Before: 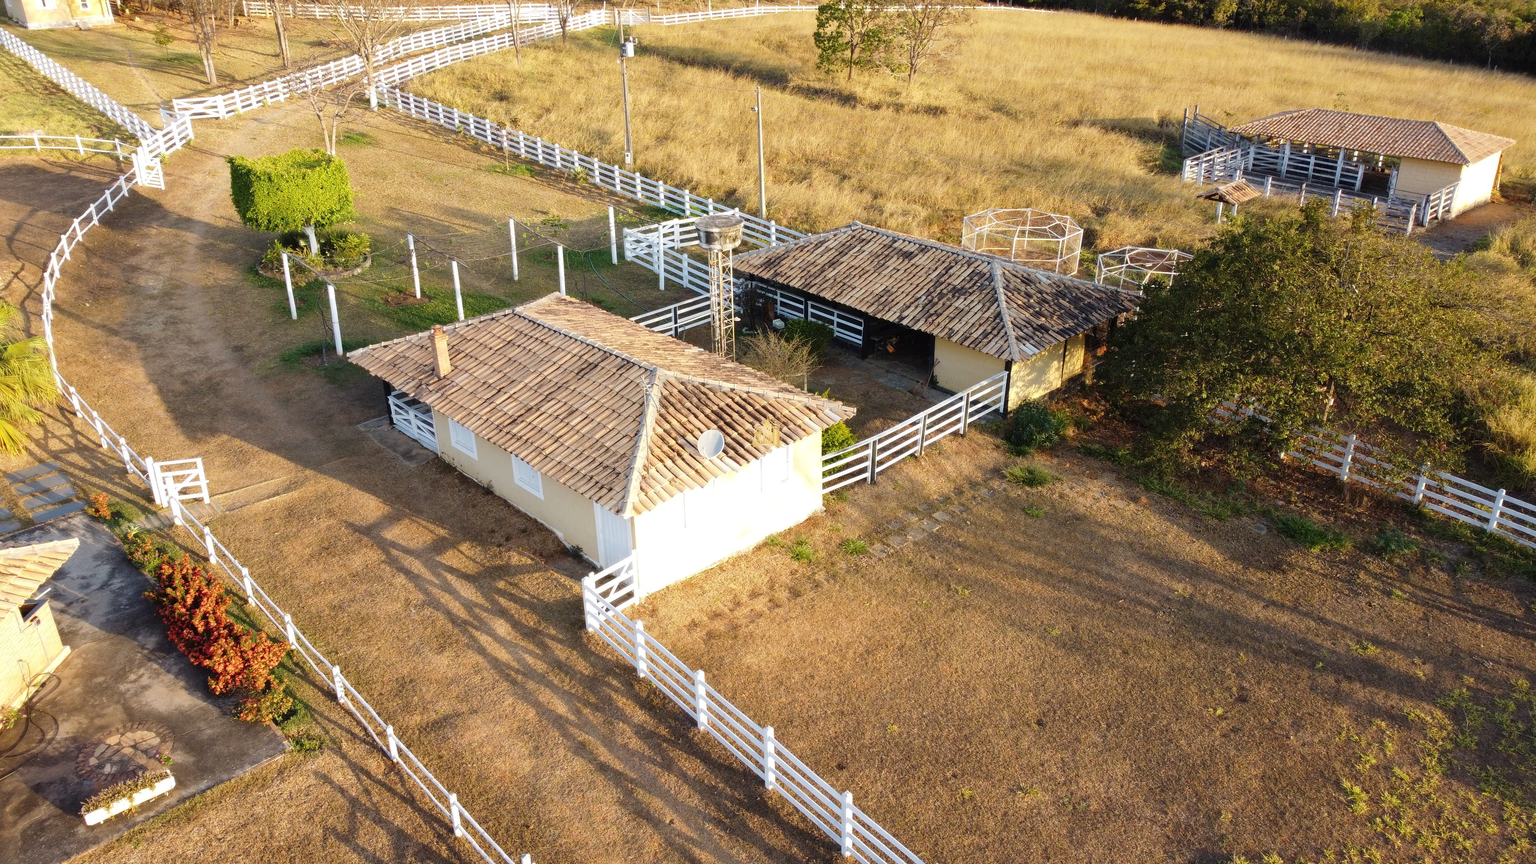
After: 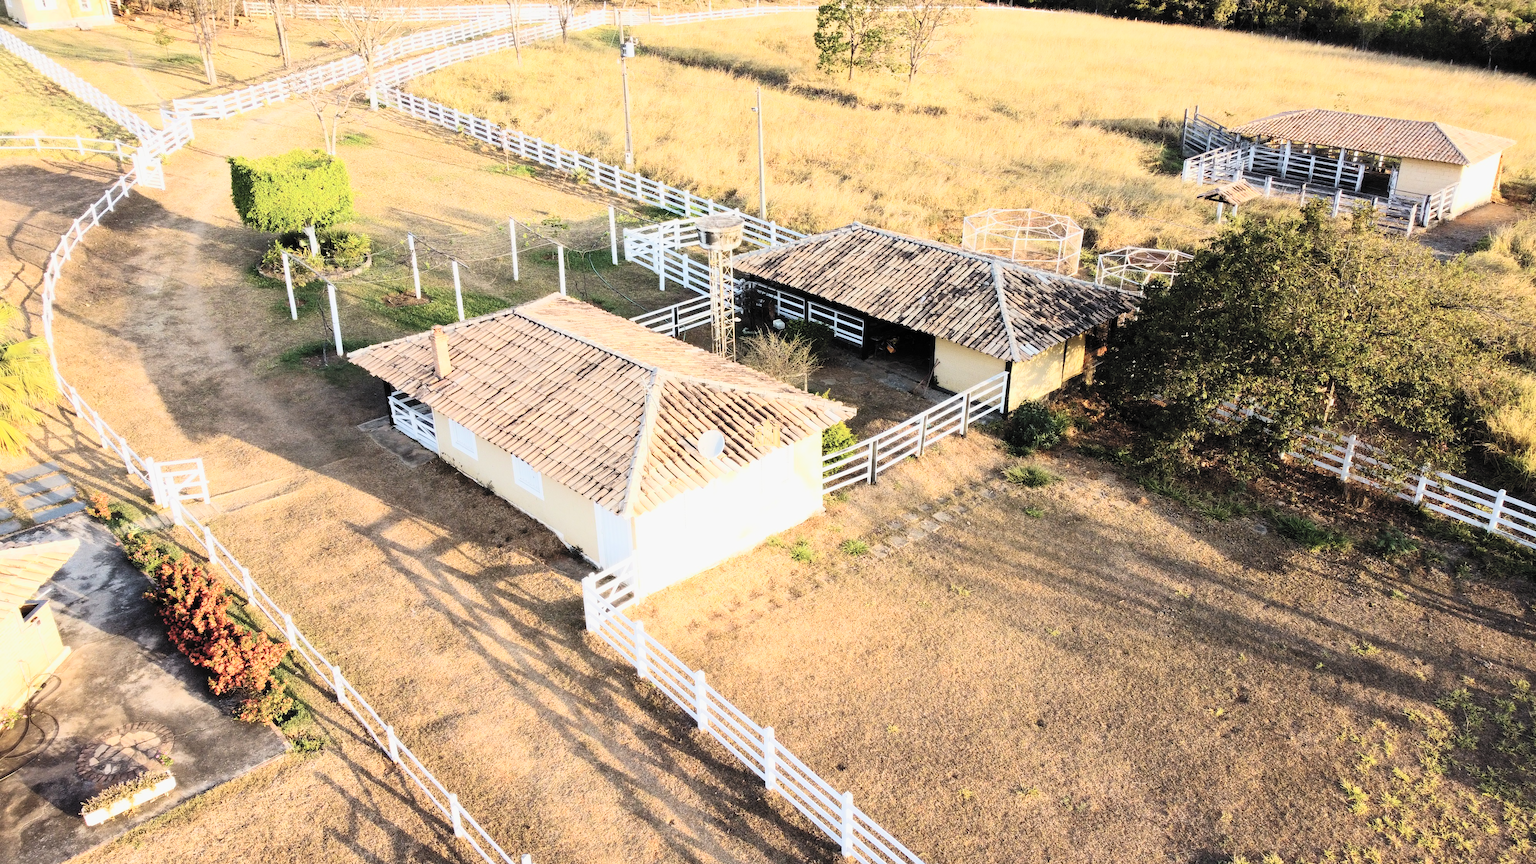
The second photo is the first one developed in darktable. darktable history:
color correction: highlights b* 0.022, saturation 0.983
contrast brightness saturation: contrast 0.379, brightness 0.515
filmic rgb: middle gray luminance 29.21%, black relative exposure -10.33 EV, white relative exposure 5.5 EV, threshold 5.99 EV, target black luminance 0%, hardness 3.95, latitude 1.83%, contrast 1.128, highlights saturation mix 3.98%, shadows ↔ highlights balance 15.94%, enable highlight reconstruction true
